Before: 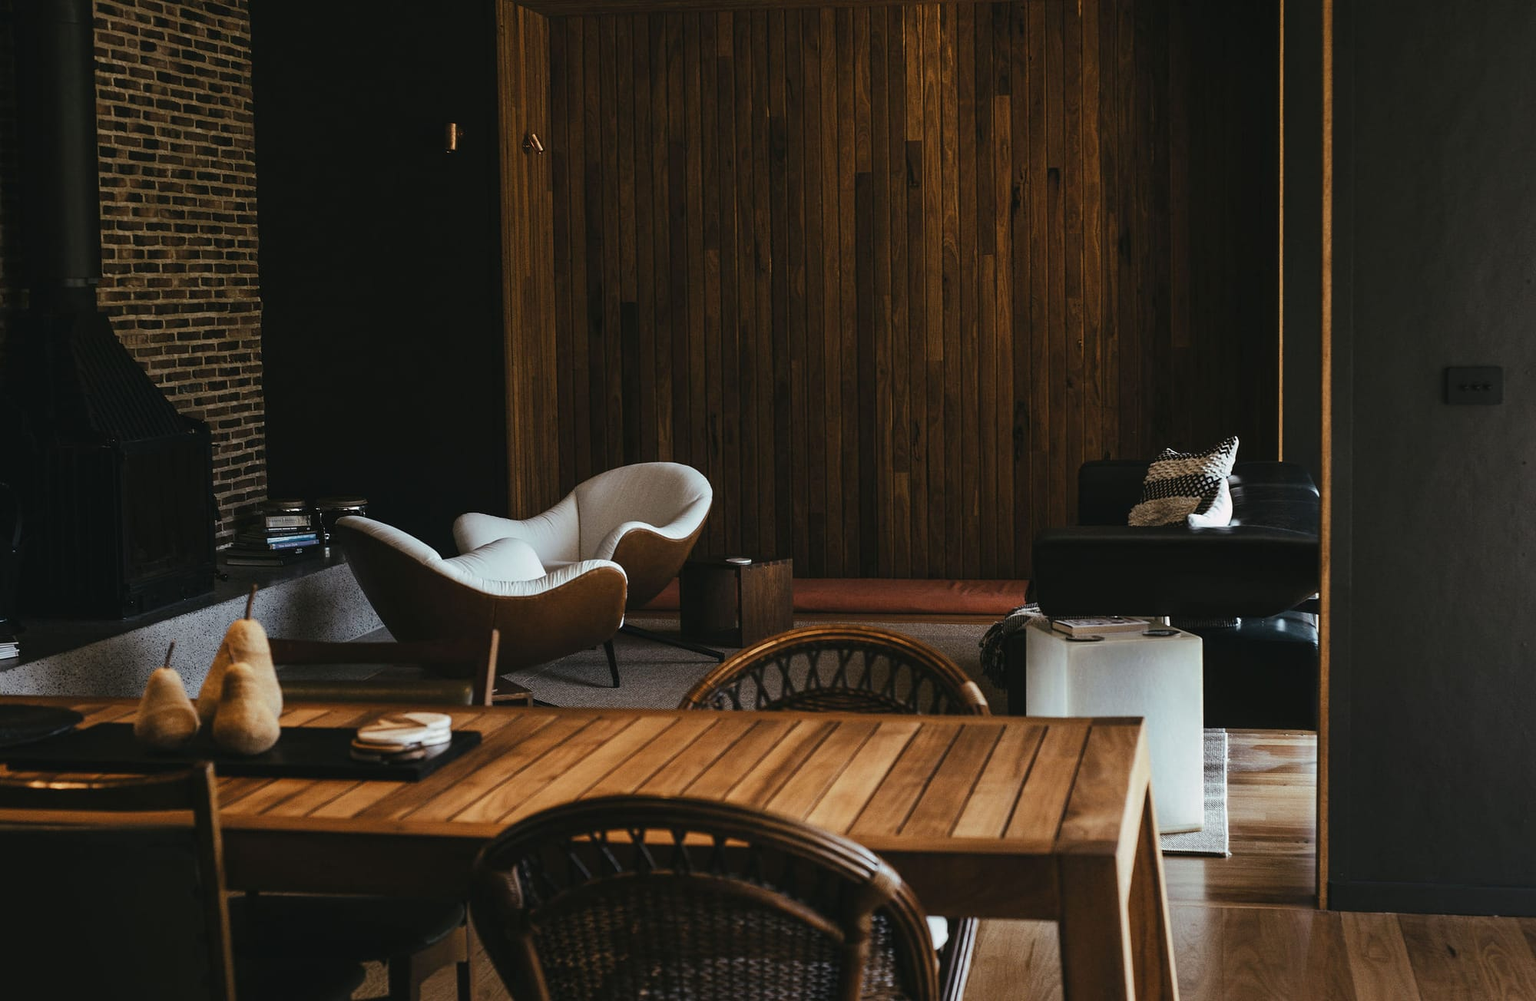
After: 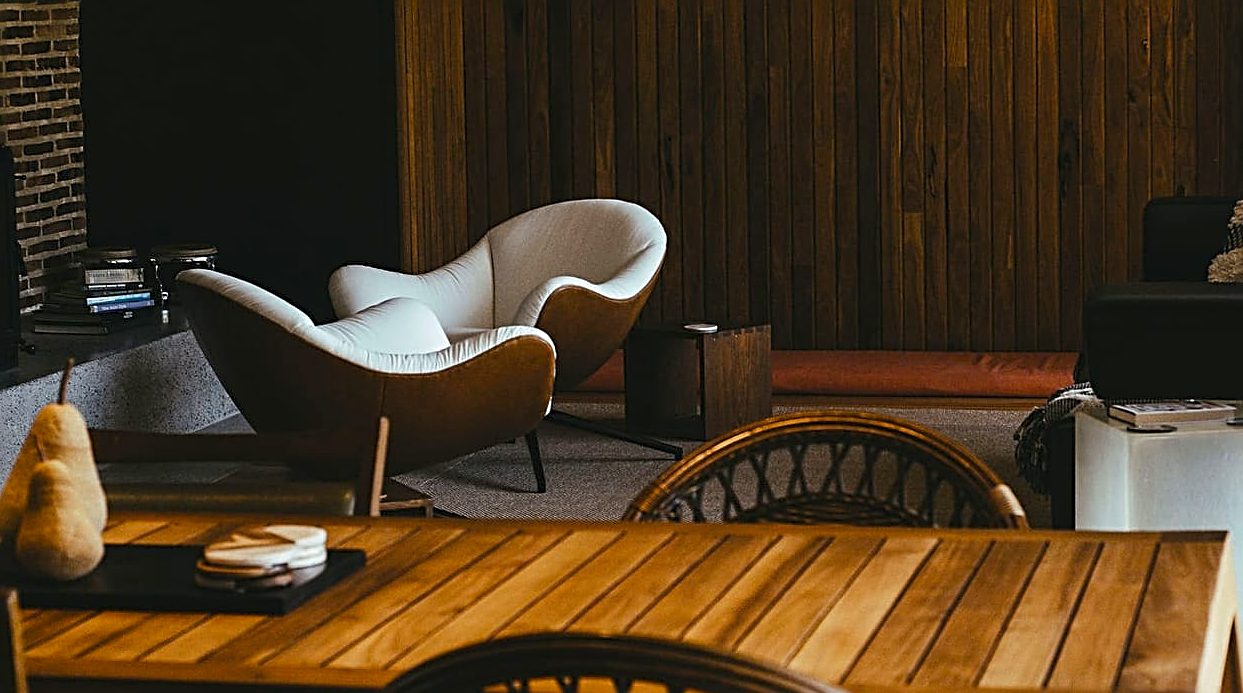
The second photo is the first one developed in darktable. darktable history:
color balance rgb: perceptual saturation grading › global saturation 30.263%
exposure: exposure 0.127 EV, compensate exposure bias true, compensate highlight preservation false
tone equalizer: on, module defaults
sharpen: radius 2.592, amount 0.687
crop: left 13.075%, top 30.942%, right 24.769%, bottom 15.902%
